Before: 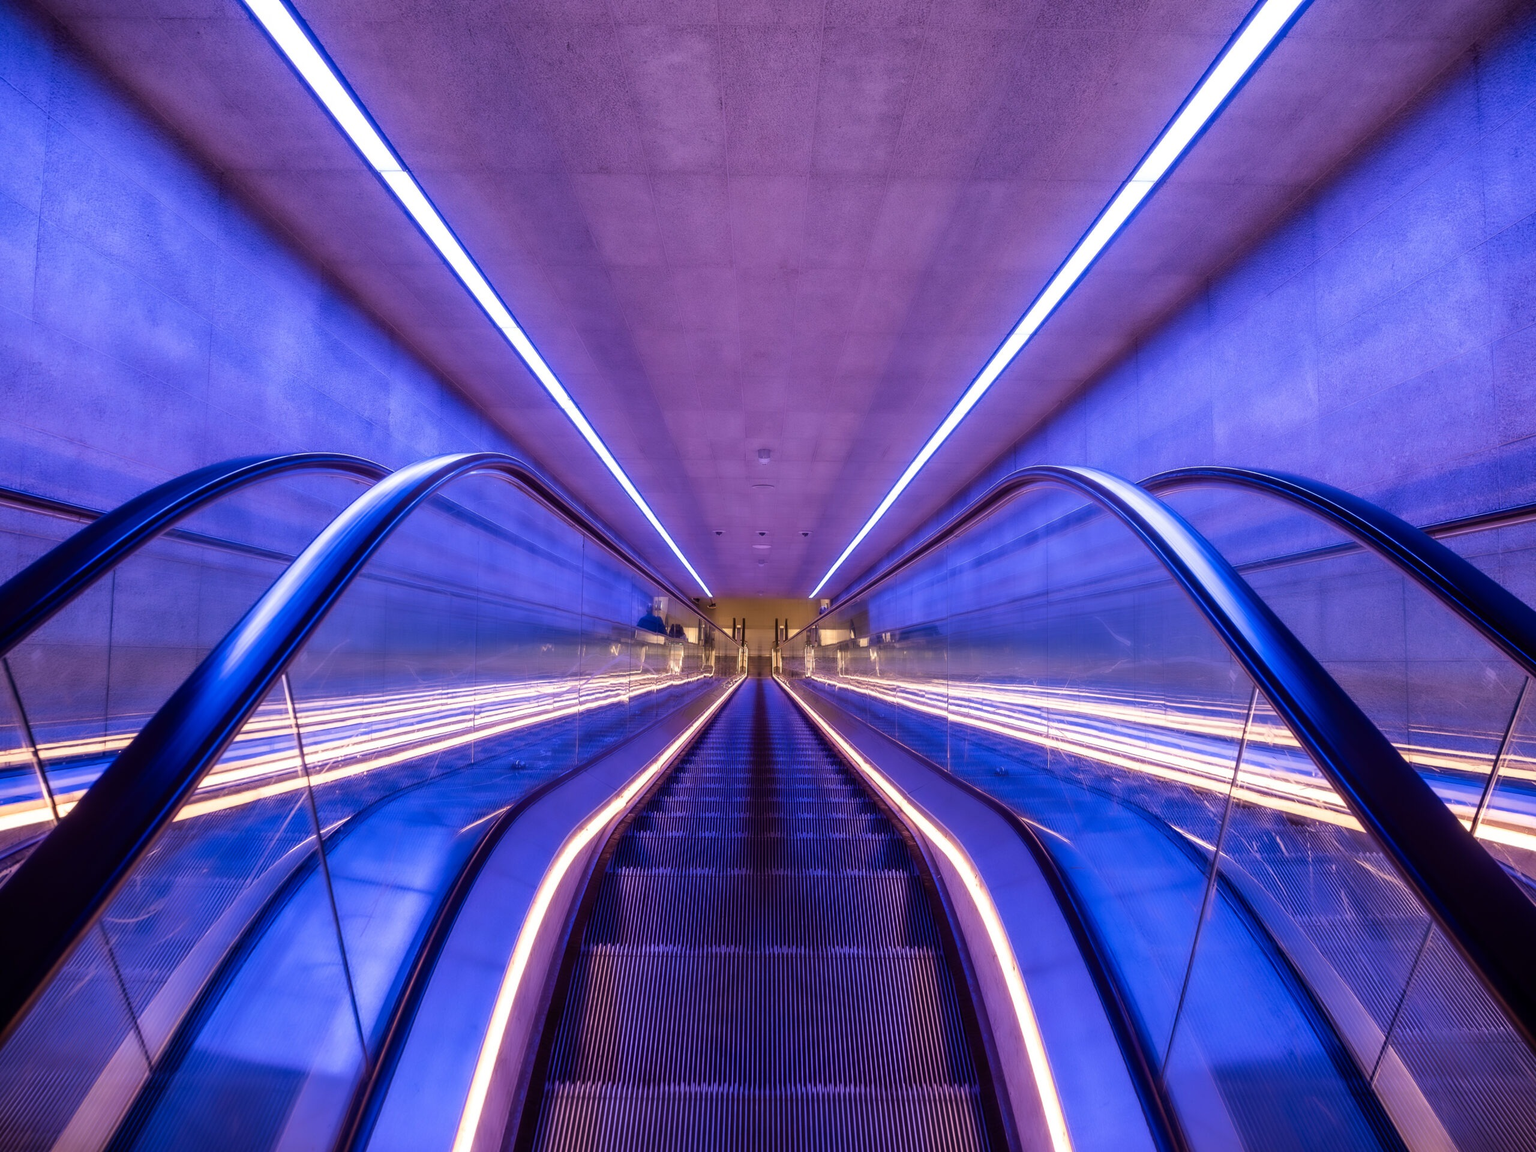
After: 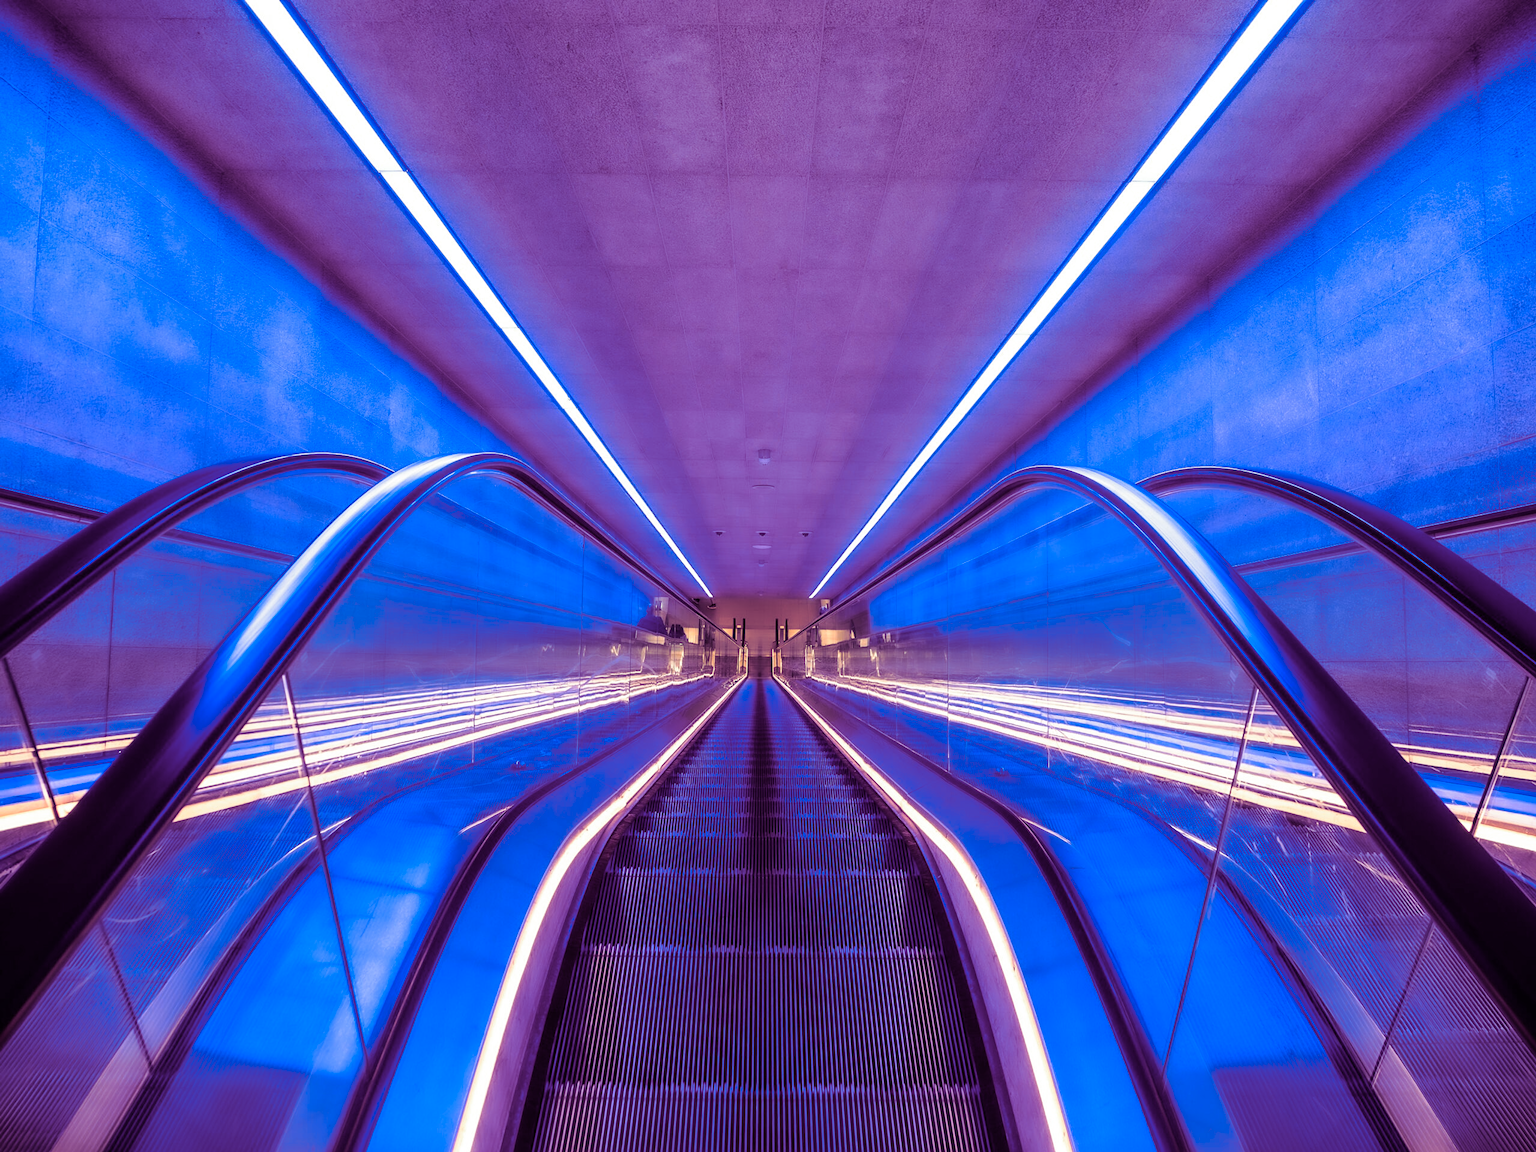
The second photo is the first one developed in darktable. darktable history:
sharpen: amount 0.2
split-toning: shadows › hue 277.2°, shadows › saturation 0.74
color zones: curves: ch1 [(0.263, 0.53) (0.376, 0.287) (0.487, 0.512) (0.748, 0.547) (1, 0.513)]; ch2 [(0.262, 0.45) (0.751, 0.477)], mix 31.98%
